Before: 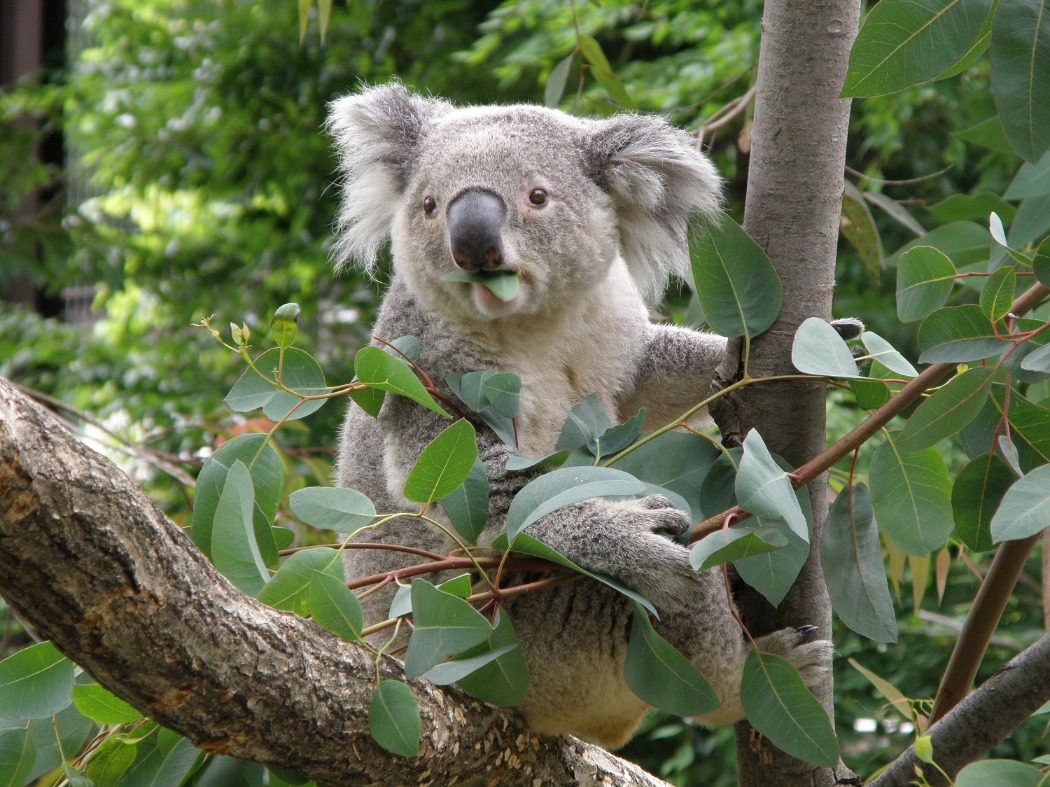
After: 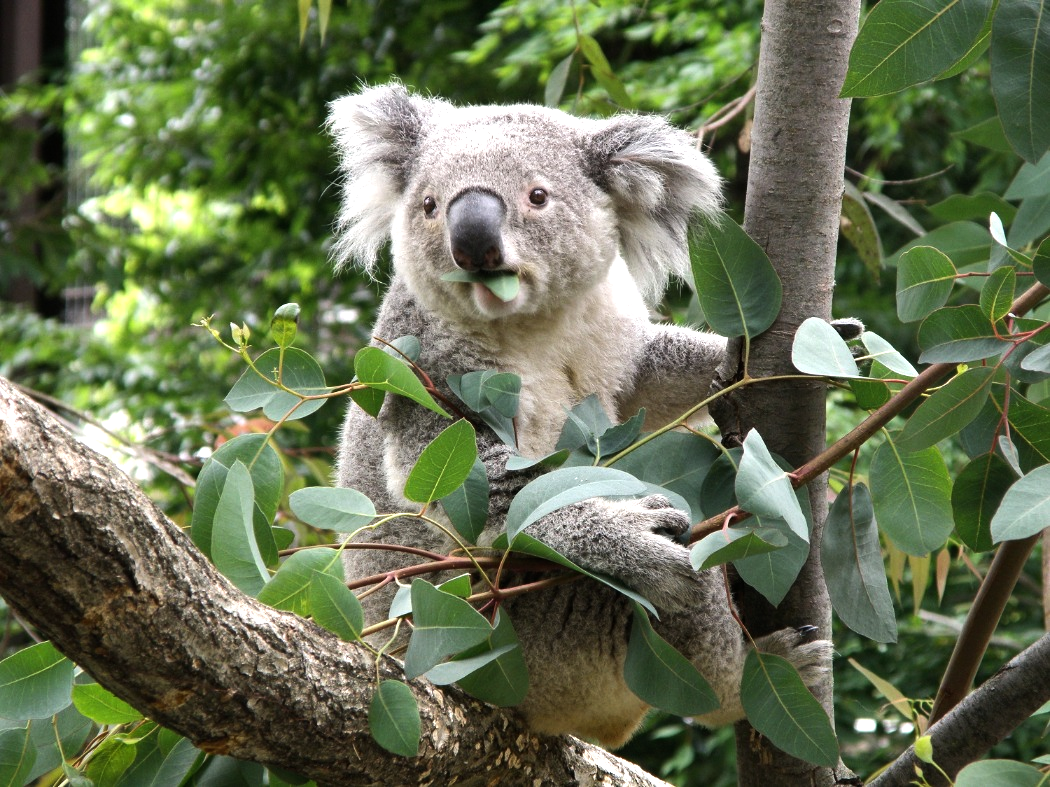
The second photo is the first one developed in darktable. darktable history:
tone equalizer: -8 EV -0.724 EV, -7 EV -0.721 EV, -6 EV -0.563 EV, -5 EV -0.422 EV, -3 EV 0.373 EV, -2 EV 0.6 EV, -1 EV 0.681 EV, +0 EV 0.755 EV, edges refinement/feathering 500, mask exposure compensation -1.57 EV, preserve details no
